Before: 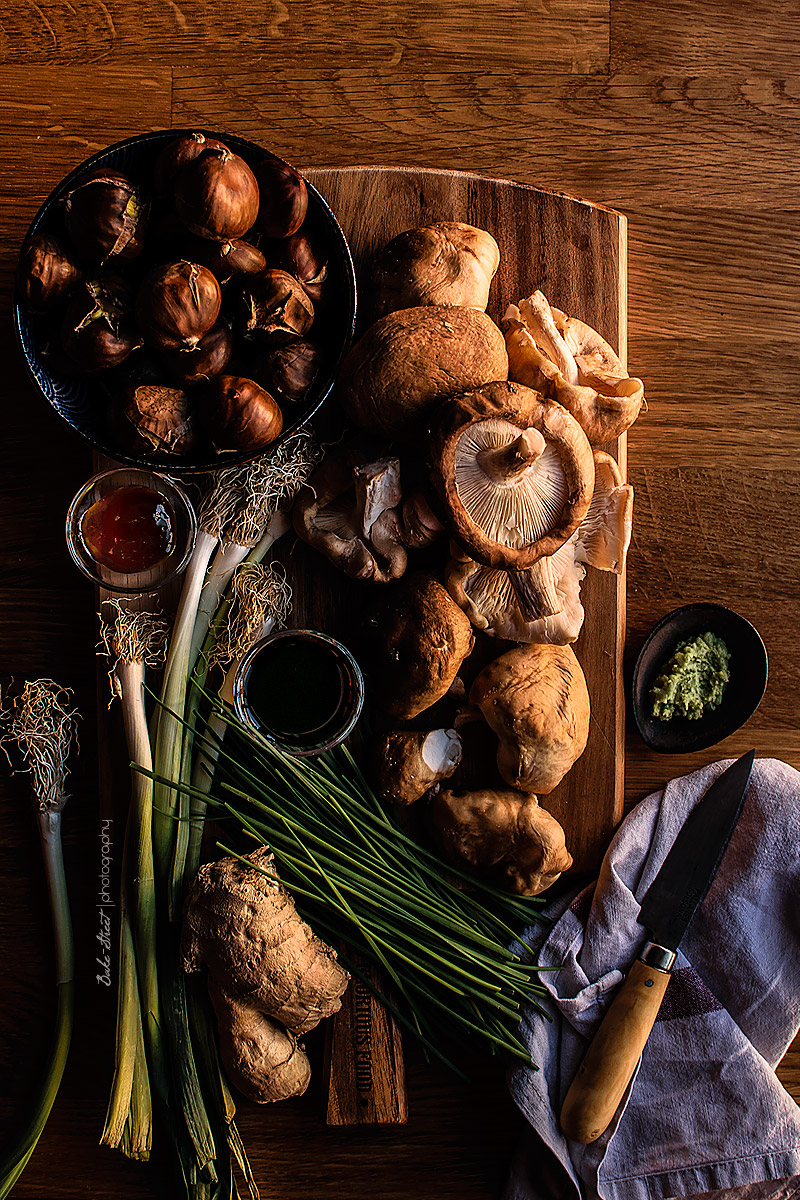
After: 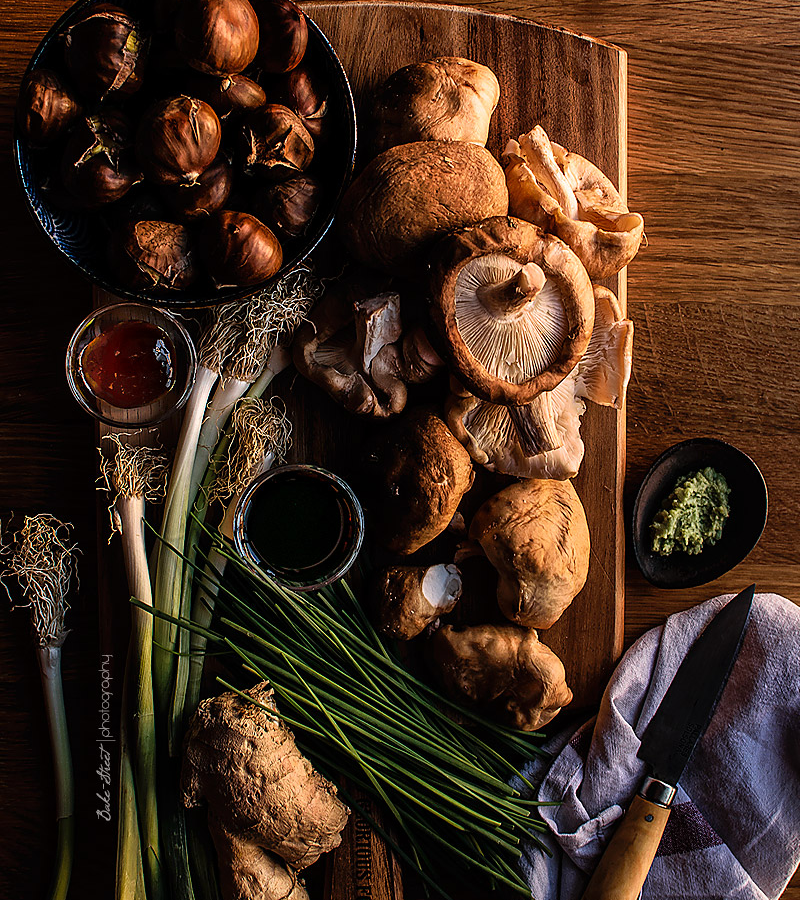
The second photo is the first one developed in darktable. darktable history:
crop: top 13.819%, bottom 11.169%
levels: mode automatic
